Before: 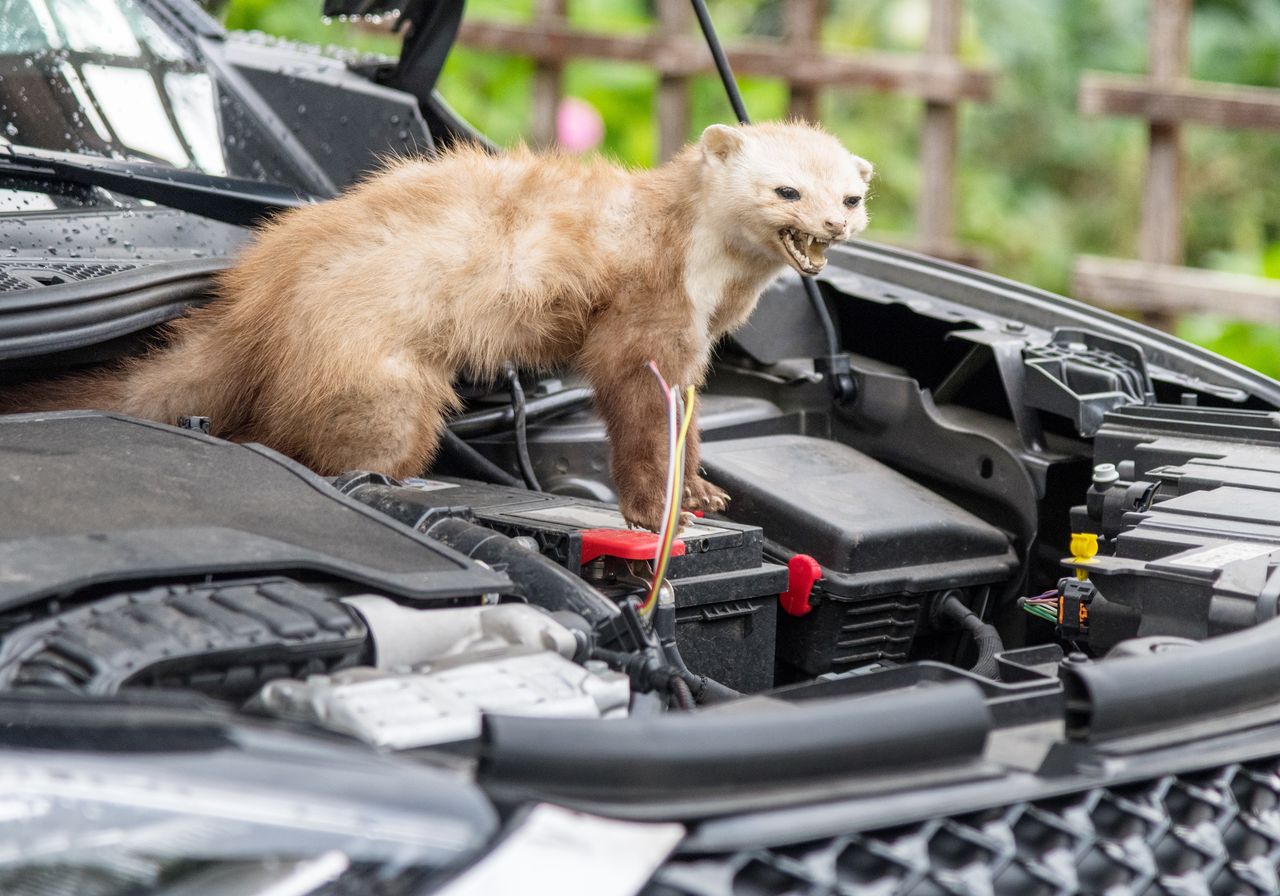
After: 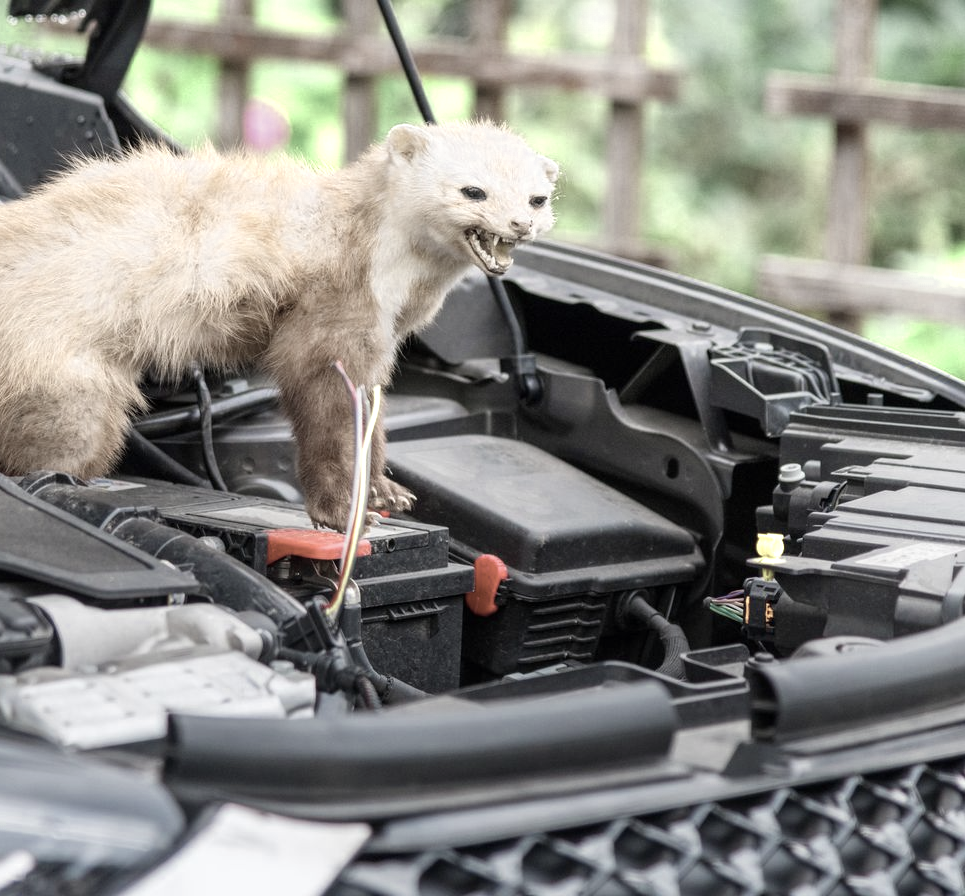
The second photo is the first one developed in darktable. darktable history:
color zones: curves: ch0 [(0.25, 0.667) (0.758, 0.368)]; ch1 [(0.215, 0.245) (0.761, 0.373)]; ch2 [(0.247, 0.554) (0.761, 0.436)]
crop and rotate: left 24.6%
